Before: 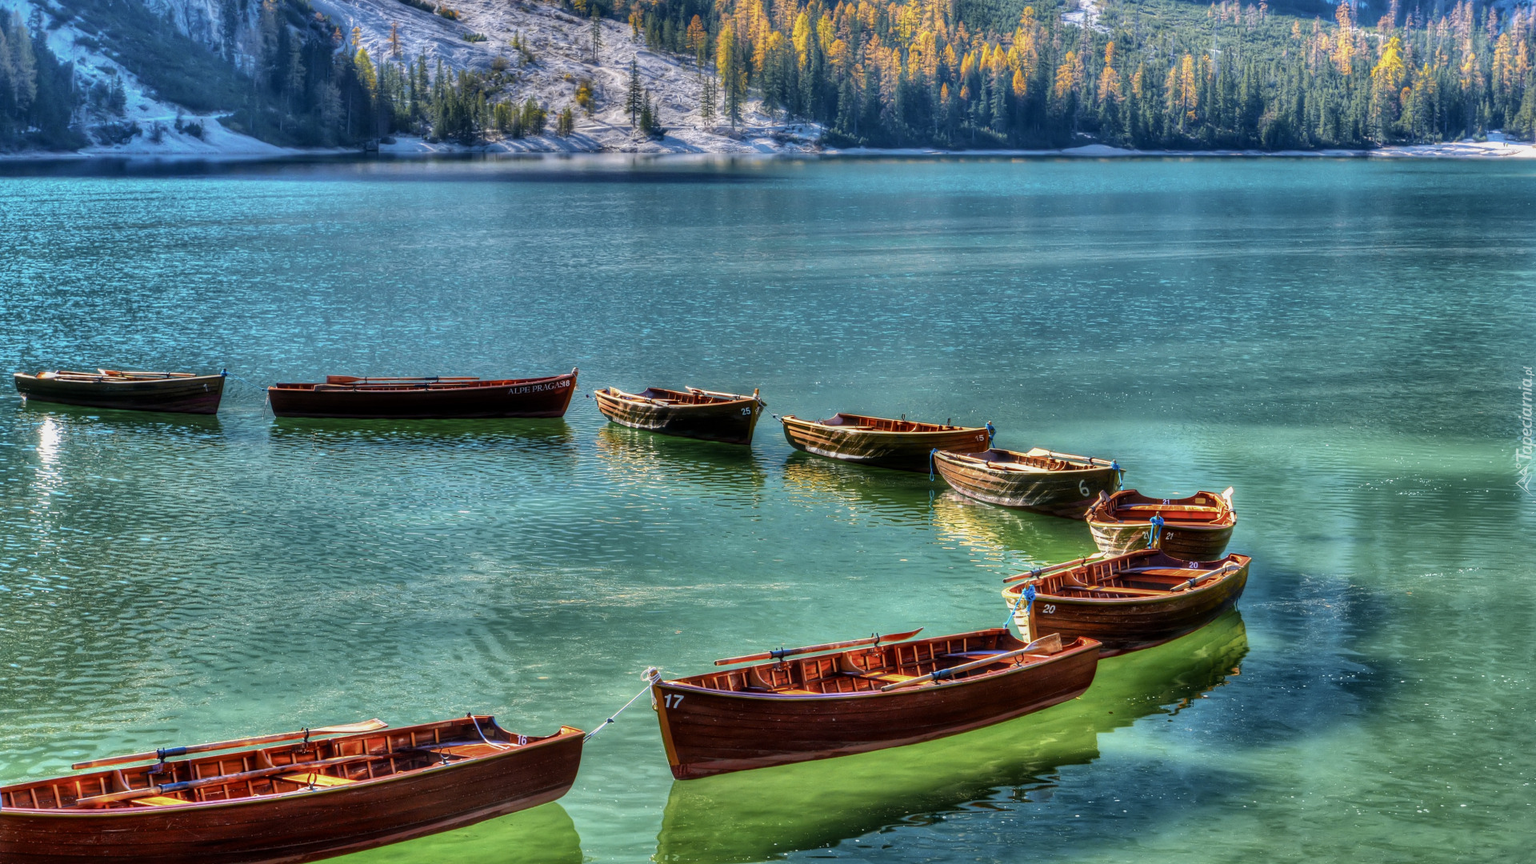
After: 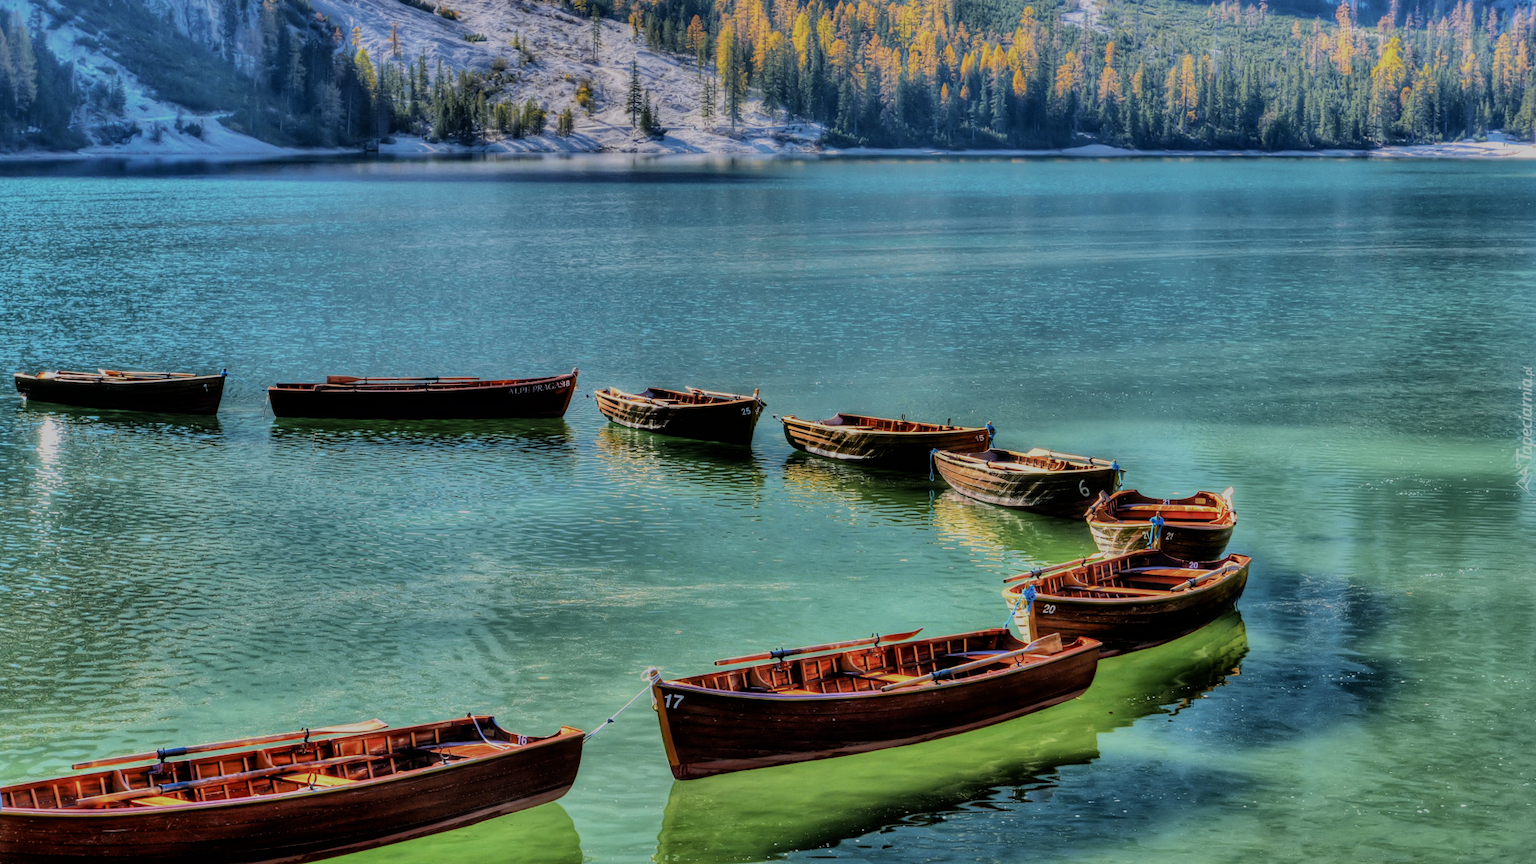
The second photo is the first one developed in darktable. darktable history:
filmic rgb: black relative exposure -6.15 EV, white relative exposure 6.96 EV, hardness 2.23, color science v6 (2022)
exposure: compensate highlight preservation false
tone equalizer: on, module defaults
